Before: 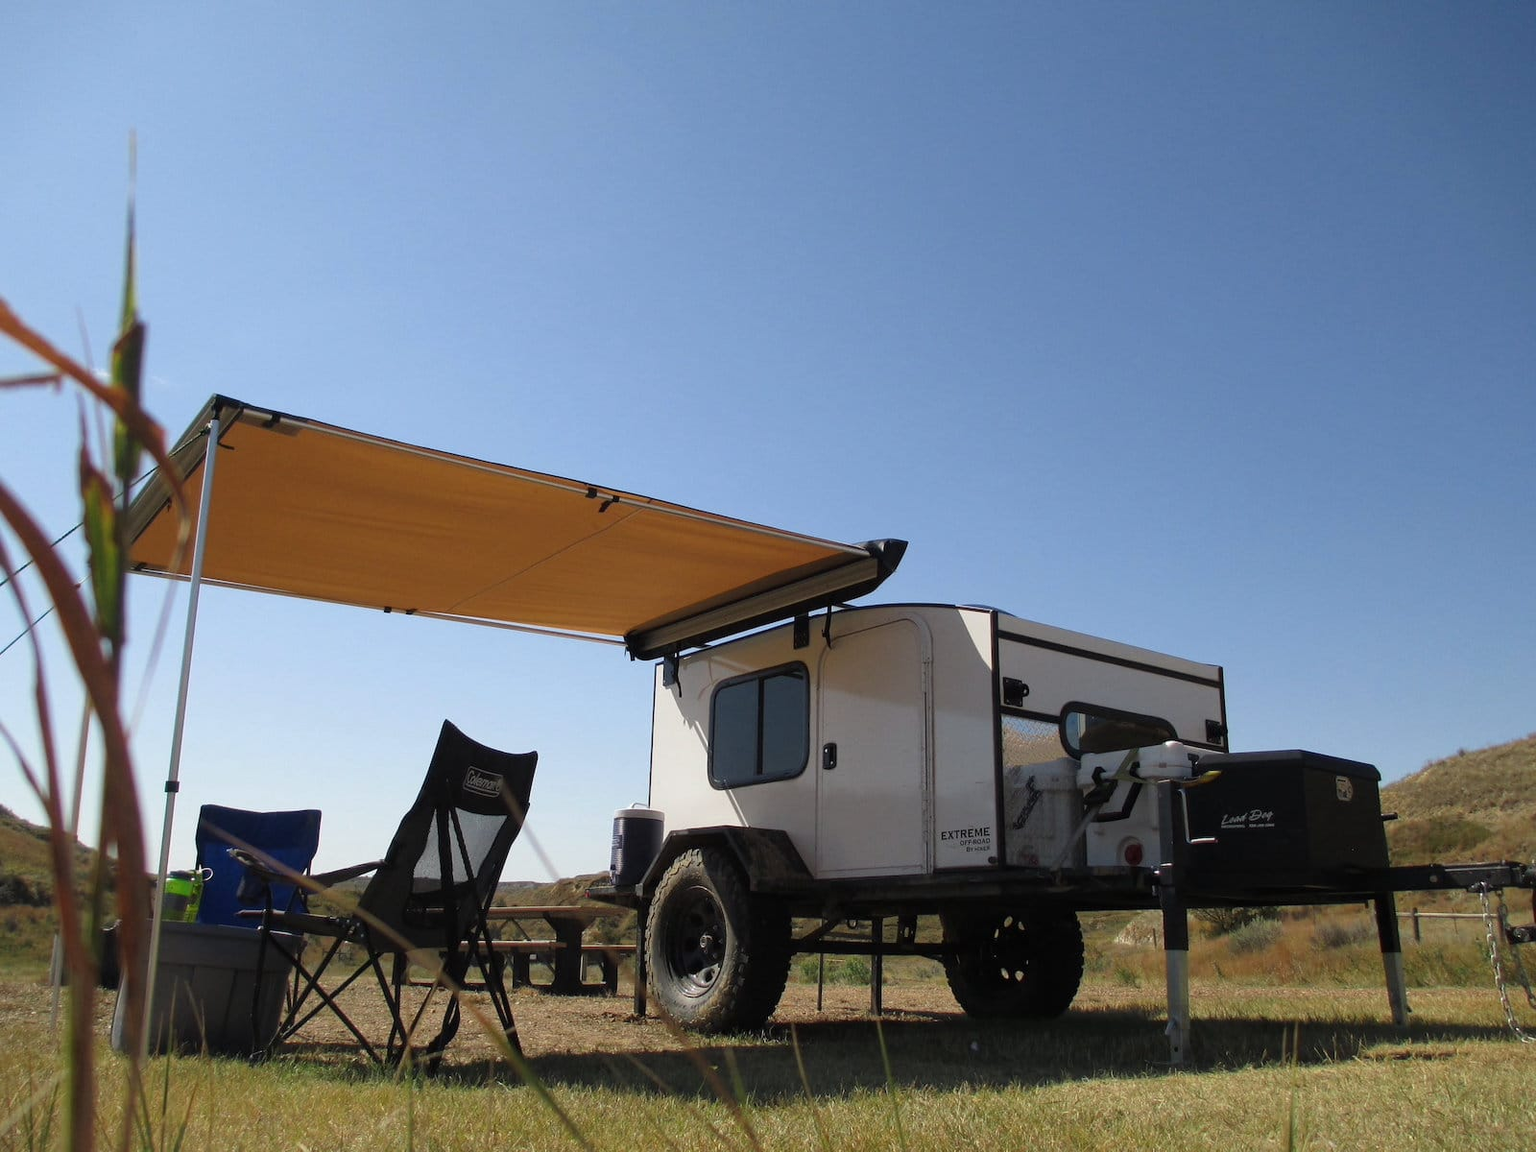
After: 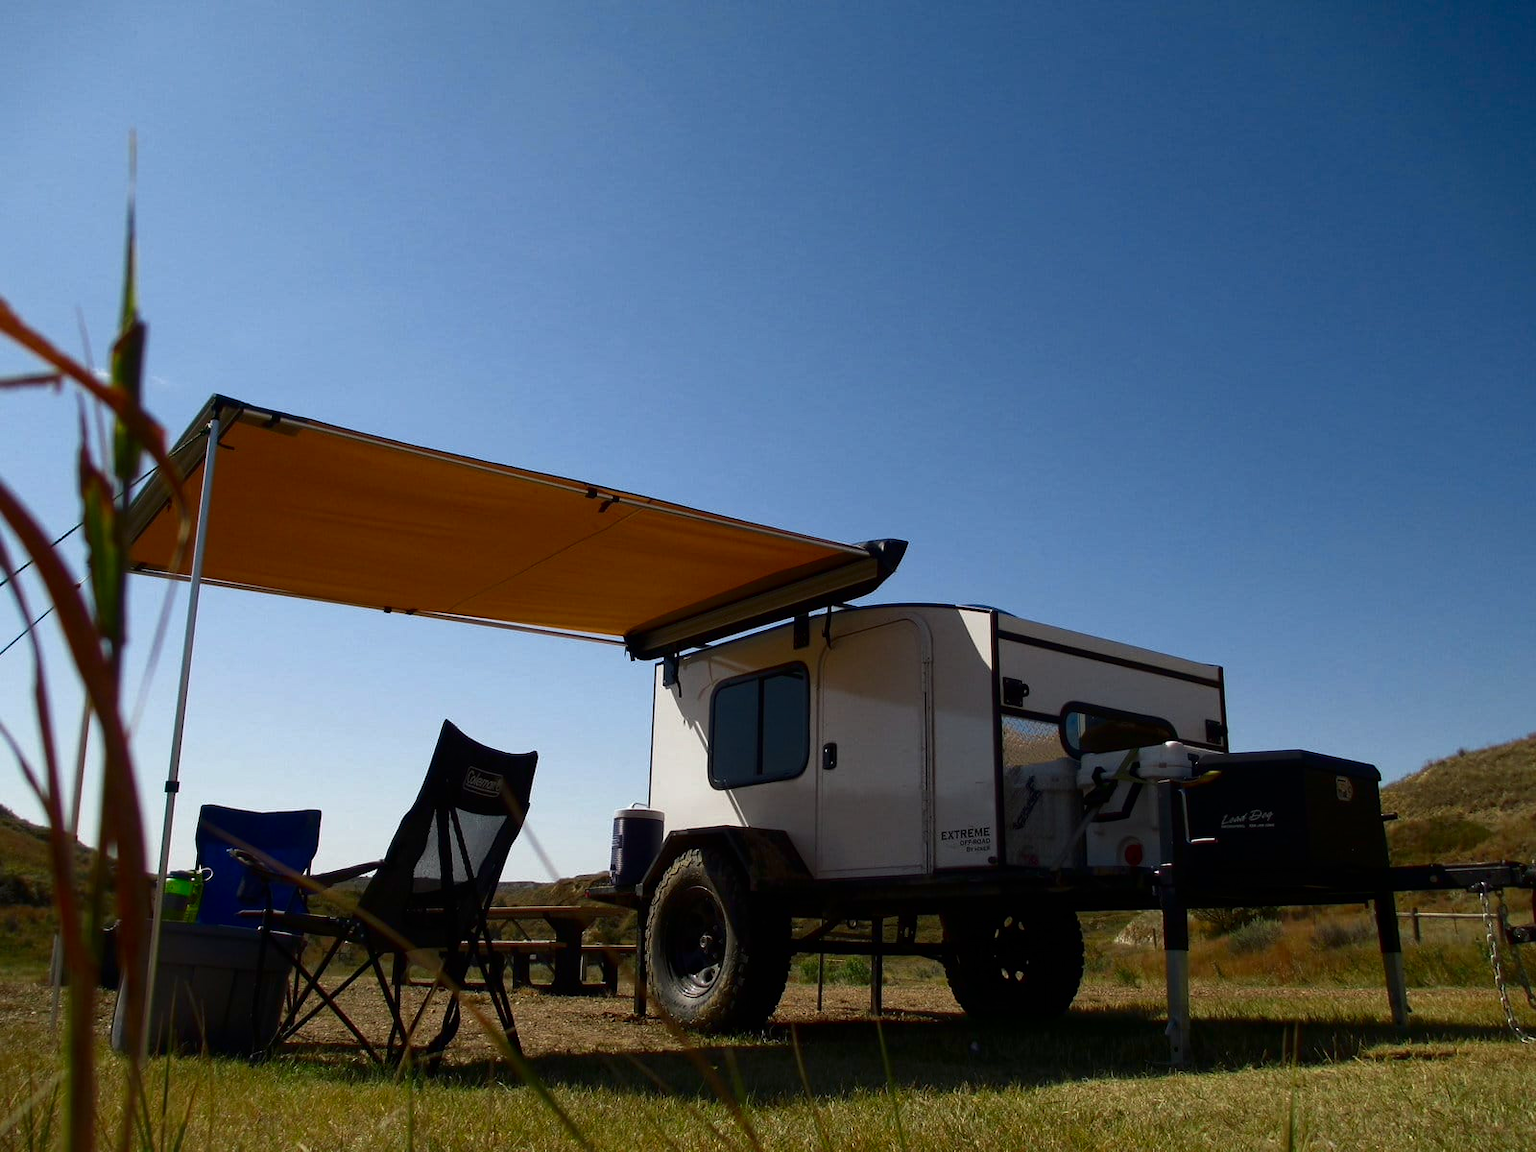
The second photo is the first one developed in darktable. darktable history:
contrast brightness saturation: contrast 0.099, brightness -0.268, saturation 0.136
